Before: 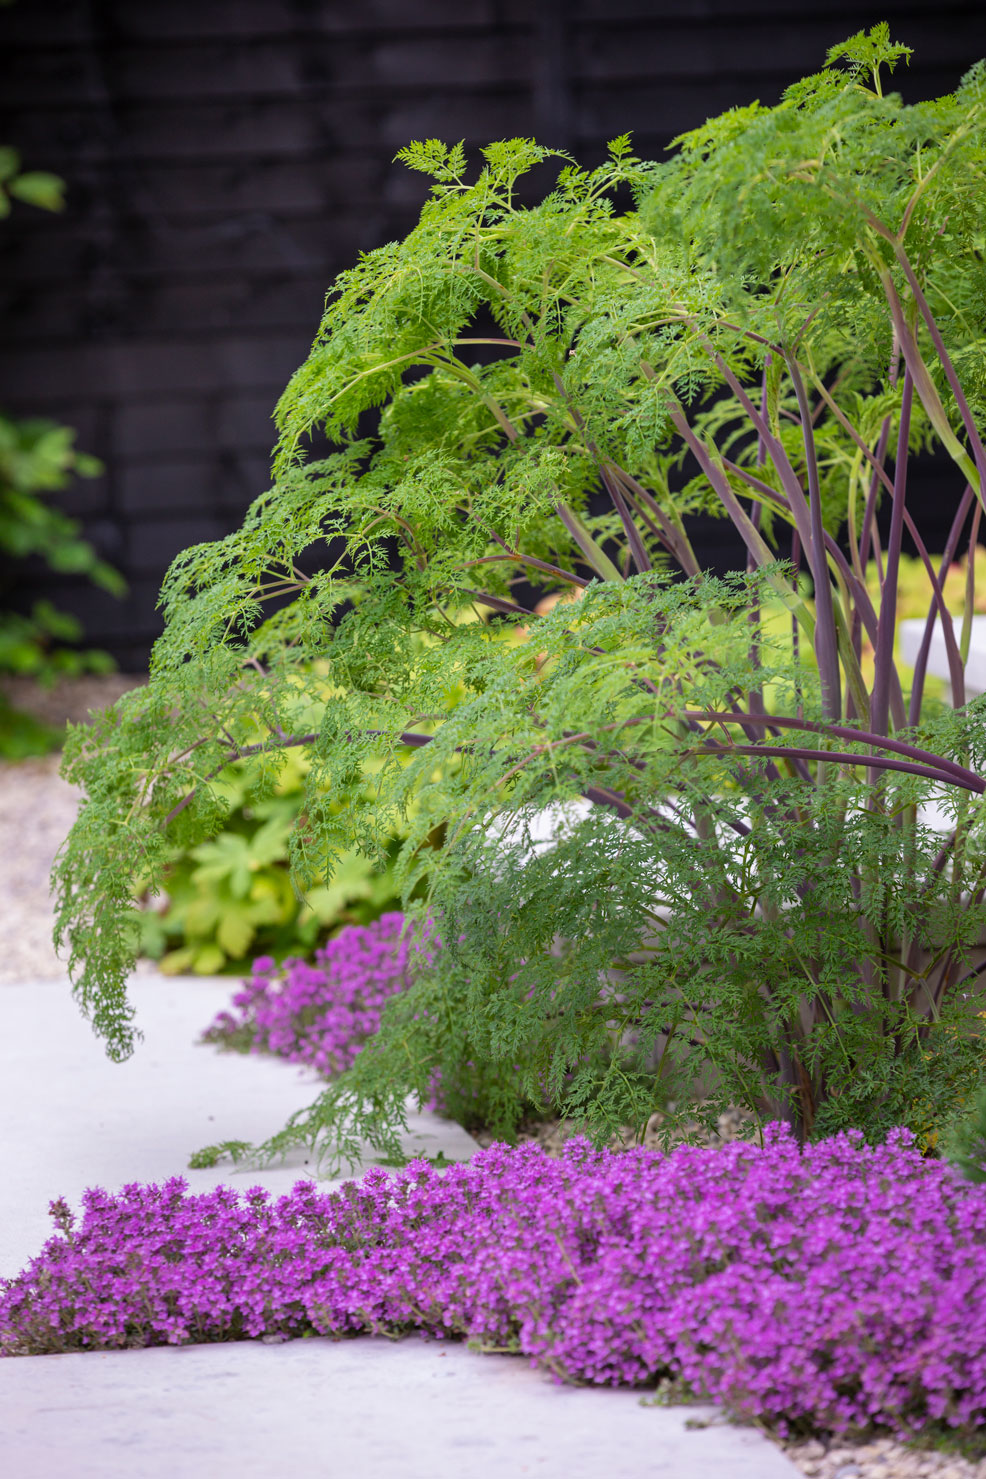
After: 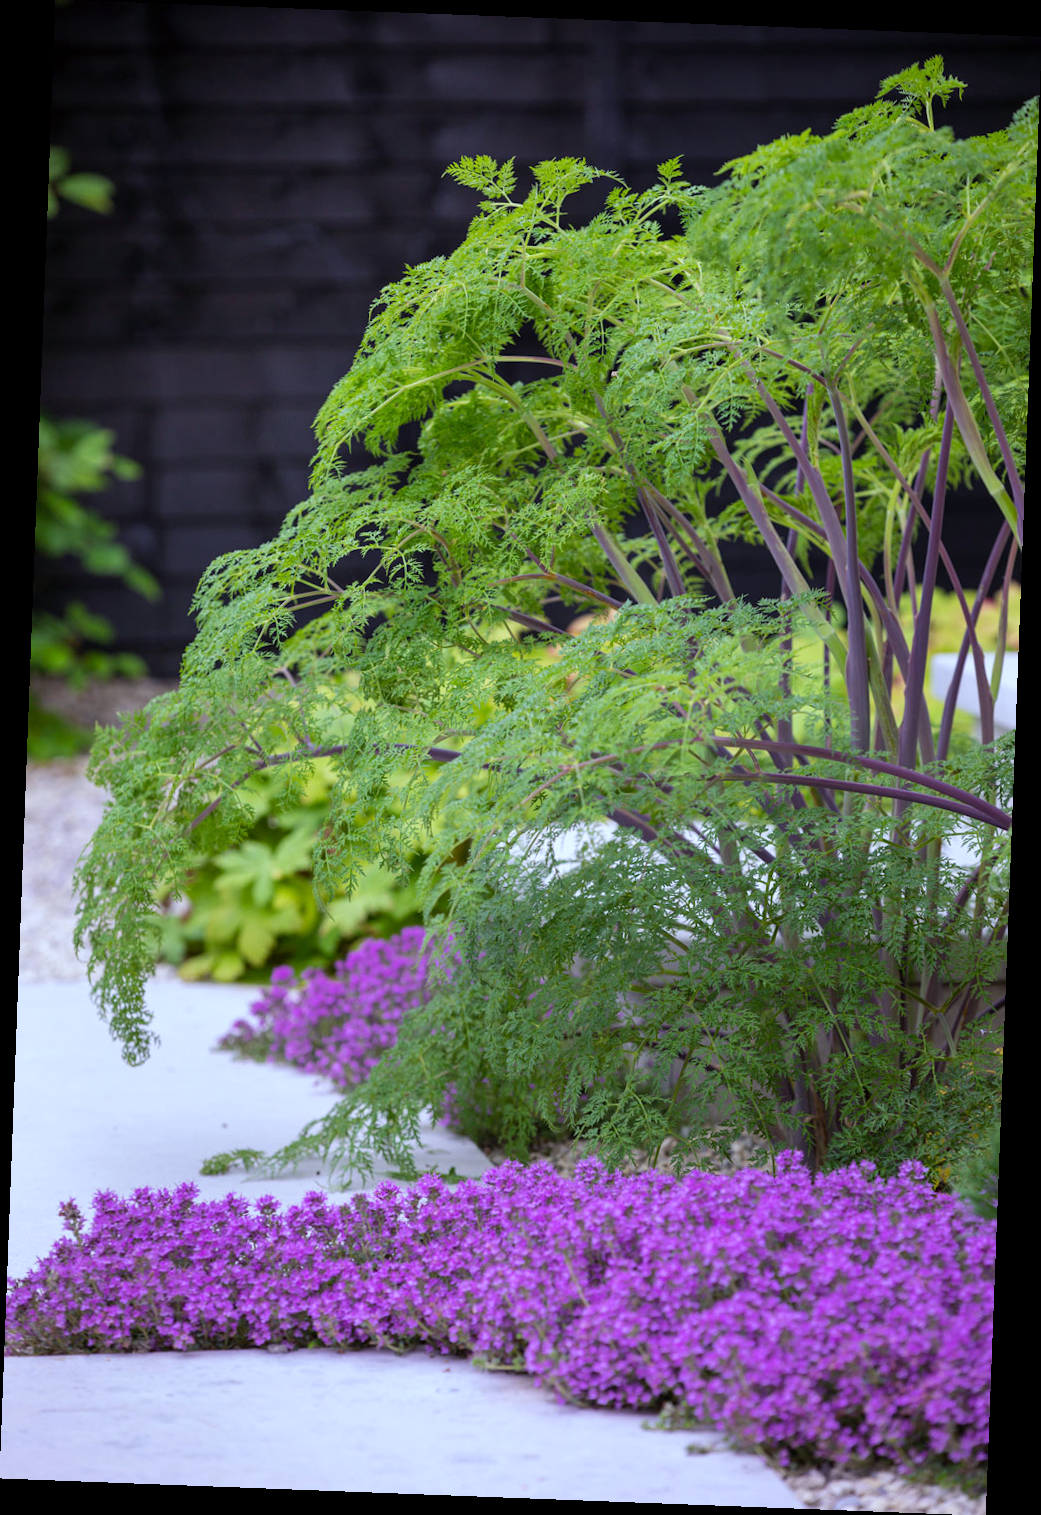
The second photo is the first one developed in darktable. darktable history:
rotate and perspective: rotation 2.17°, automatic cropping off
white balance: red 0.924, blue 1.095
